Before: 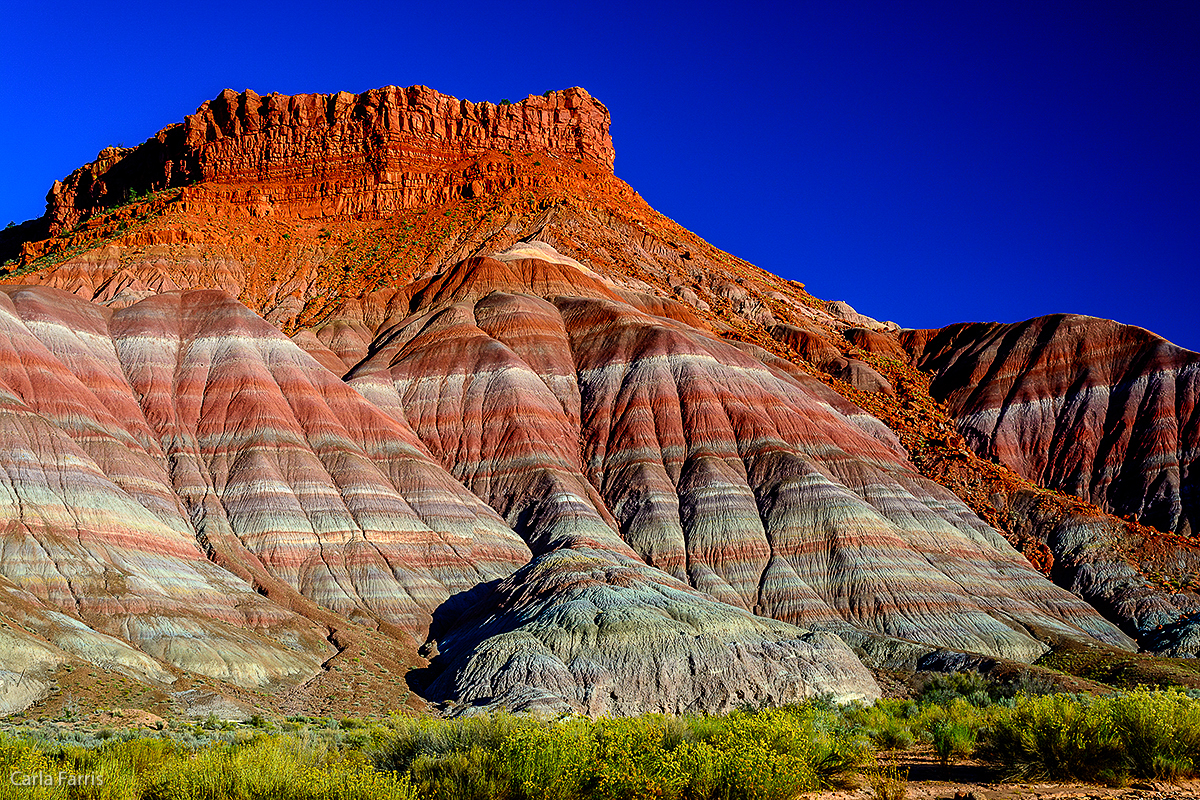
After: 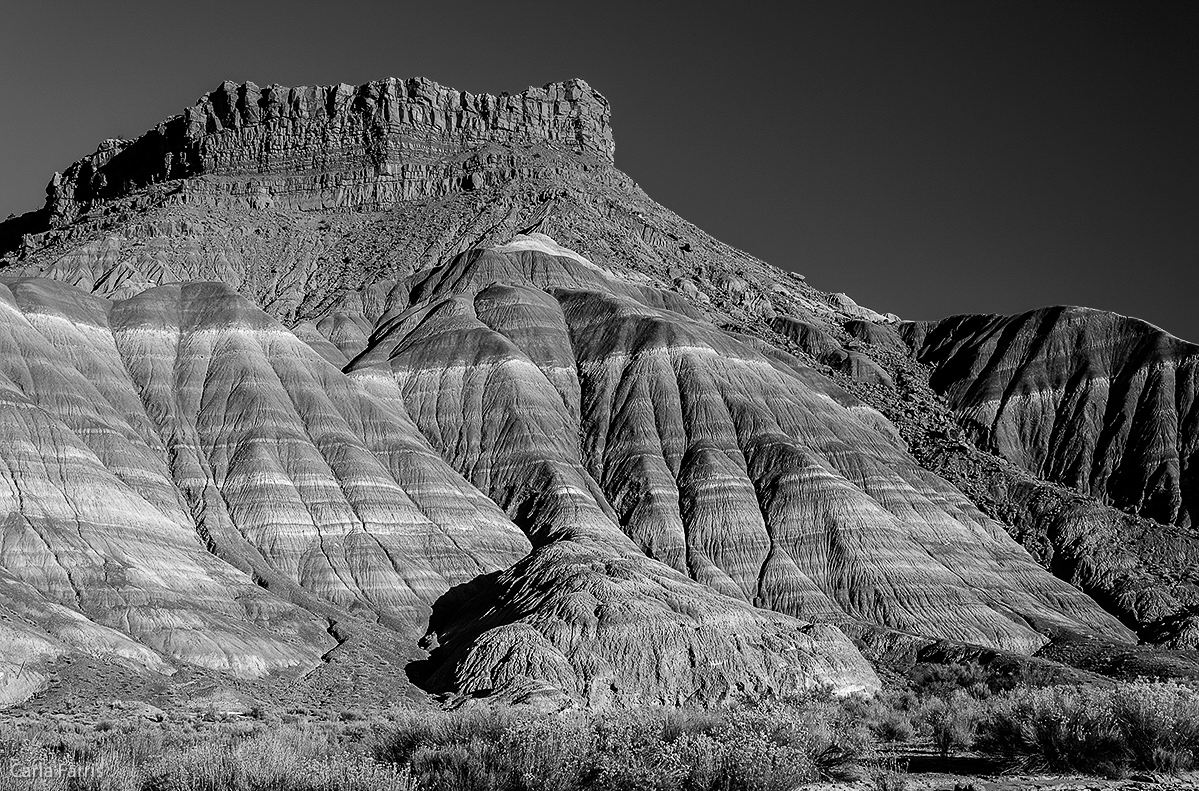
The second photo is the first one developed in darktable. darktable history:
monochrome: a 2.21, b -1.33, size 2.2
crop: top 1.049%, right 0.001%
